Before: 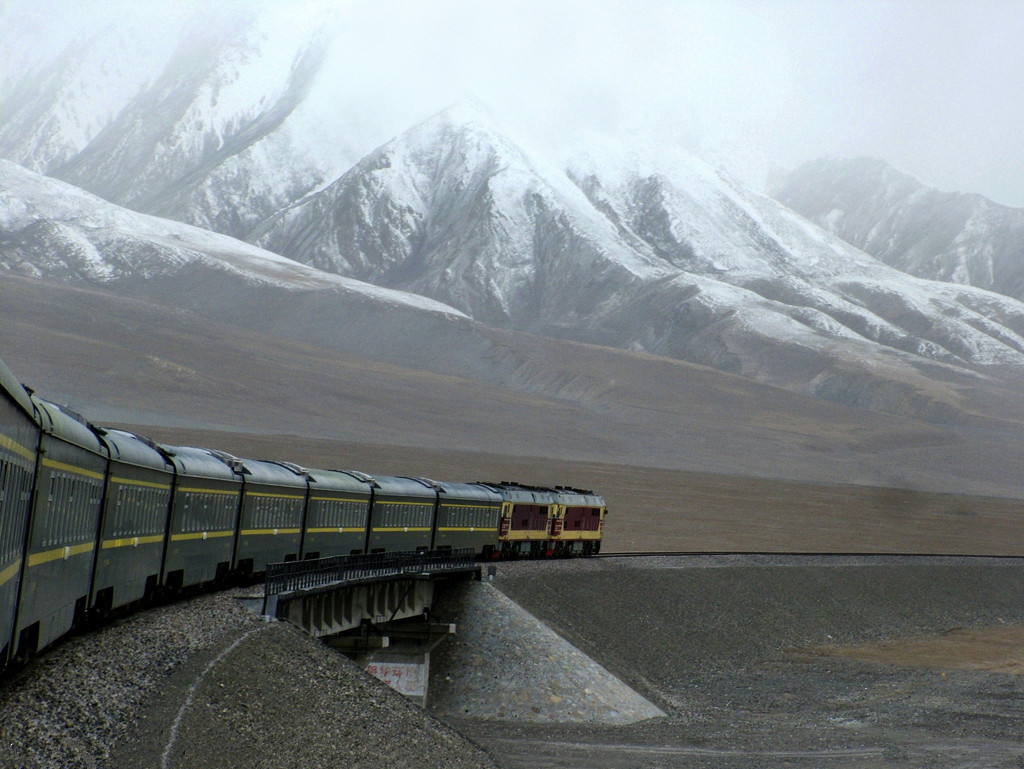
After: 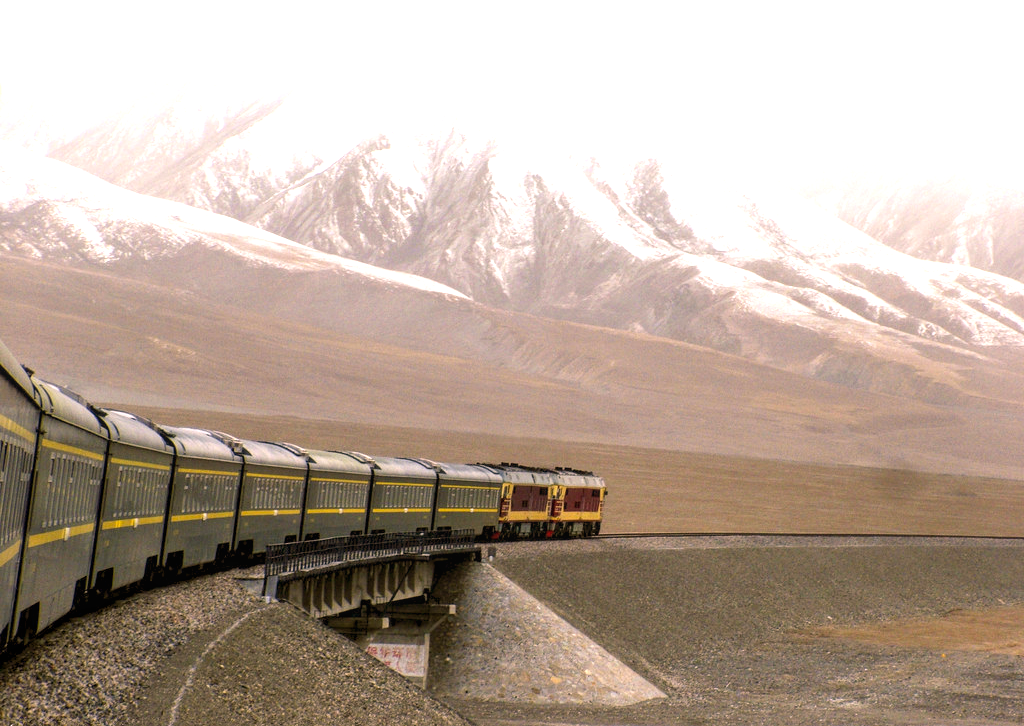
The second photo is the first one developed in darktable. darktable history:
crop and rotate: top 2.479%, bottom 3.018%
local contrast: detail 110%
exposure: black level correction 0.001, exposure 1.05 EV, compensate exposure bias true, compensate highlight preservation false
color balance rgb: shadows lift › luminance -5%, shadows lift › chroma 1.1%, shadows lift › hue 219°, power › luminance 10%, power › chroma 2.83%, power › hue 60°, highlights gain › chroma 4.52%, highlights gain › hue 33.33°, saturation formula JzAzBz (2021)
